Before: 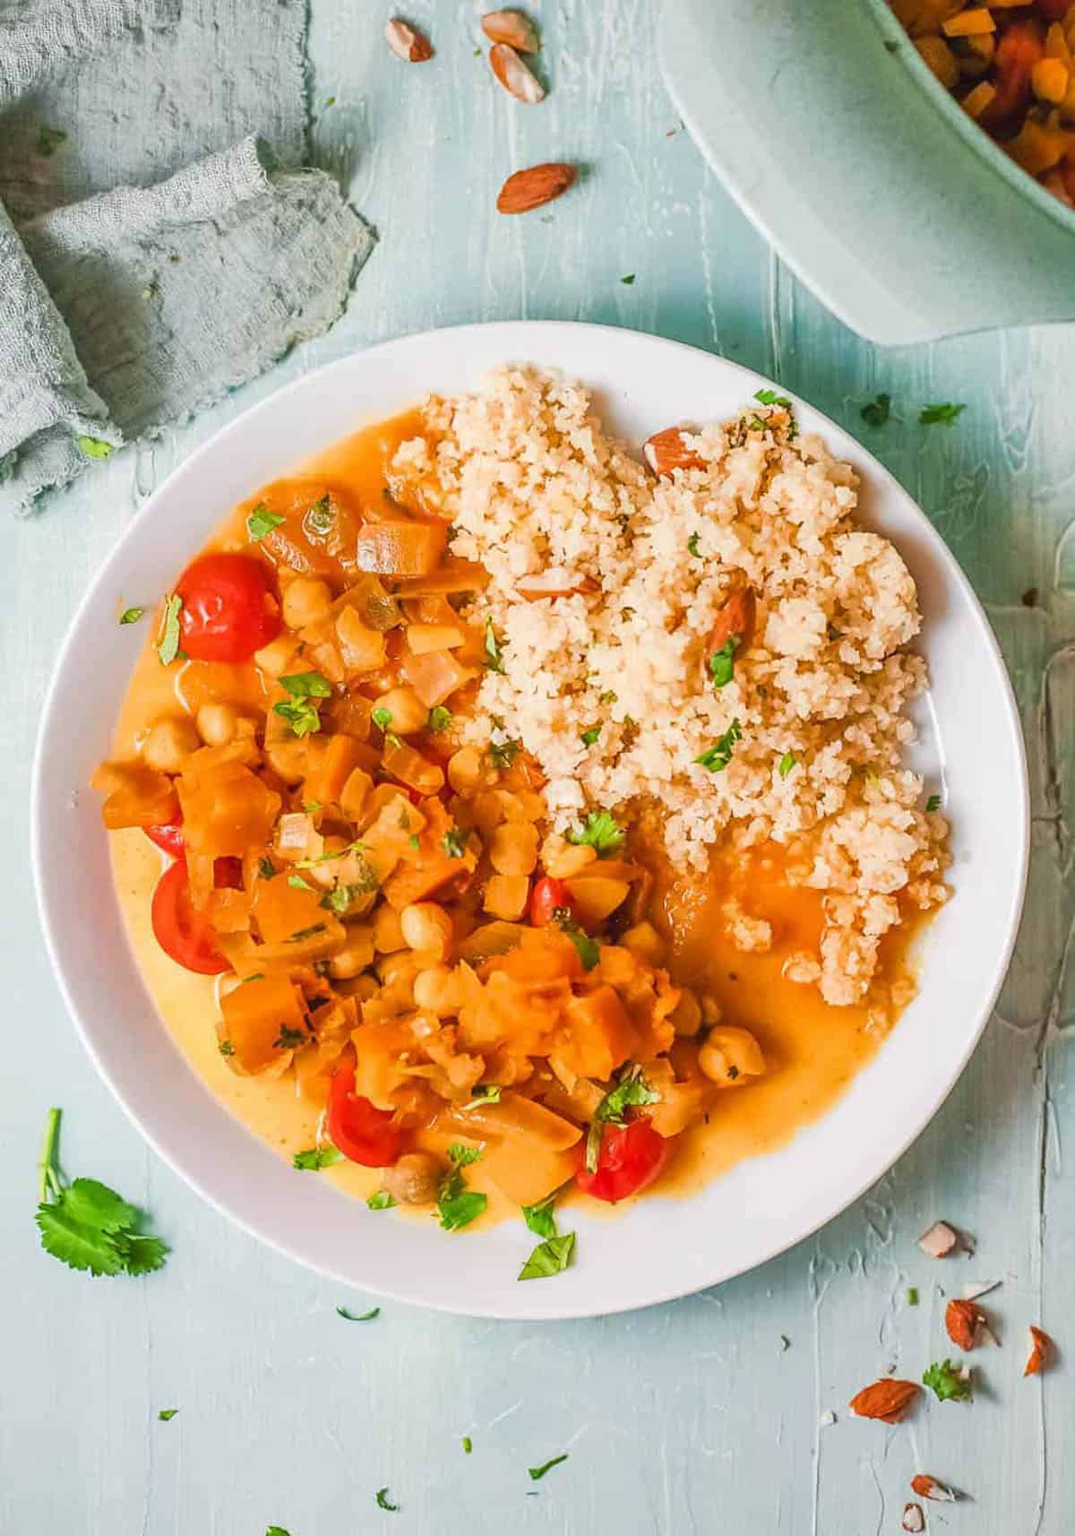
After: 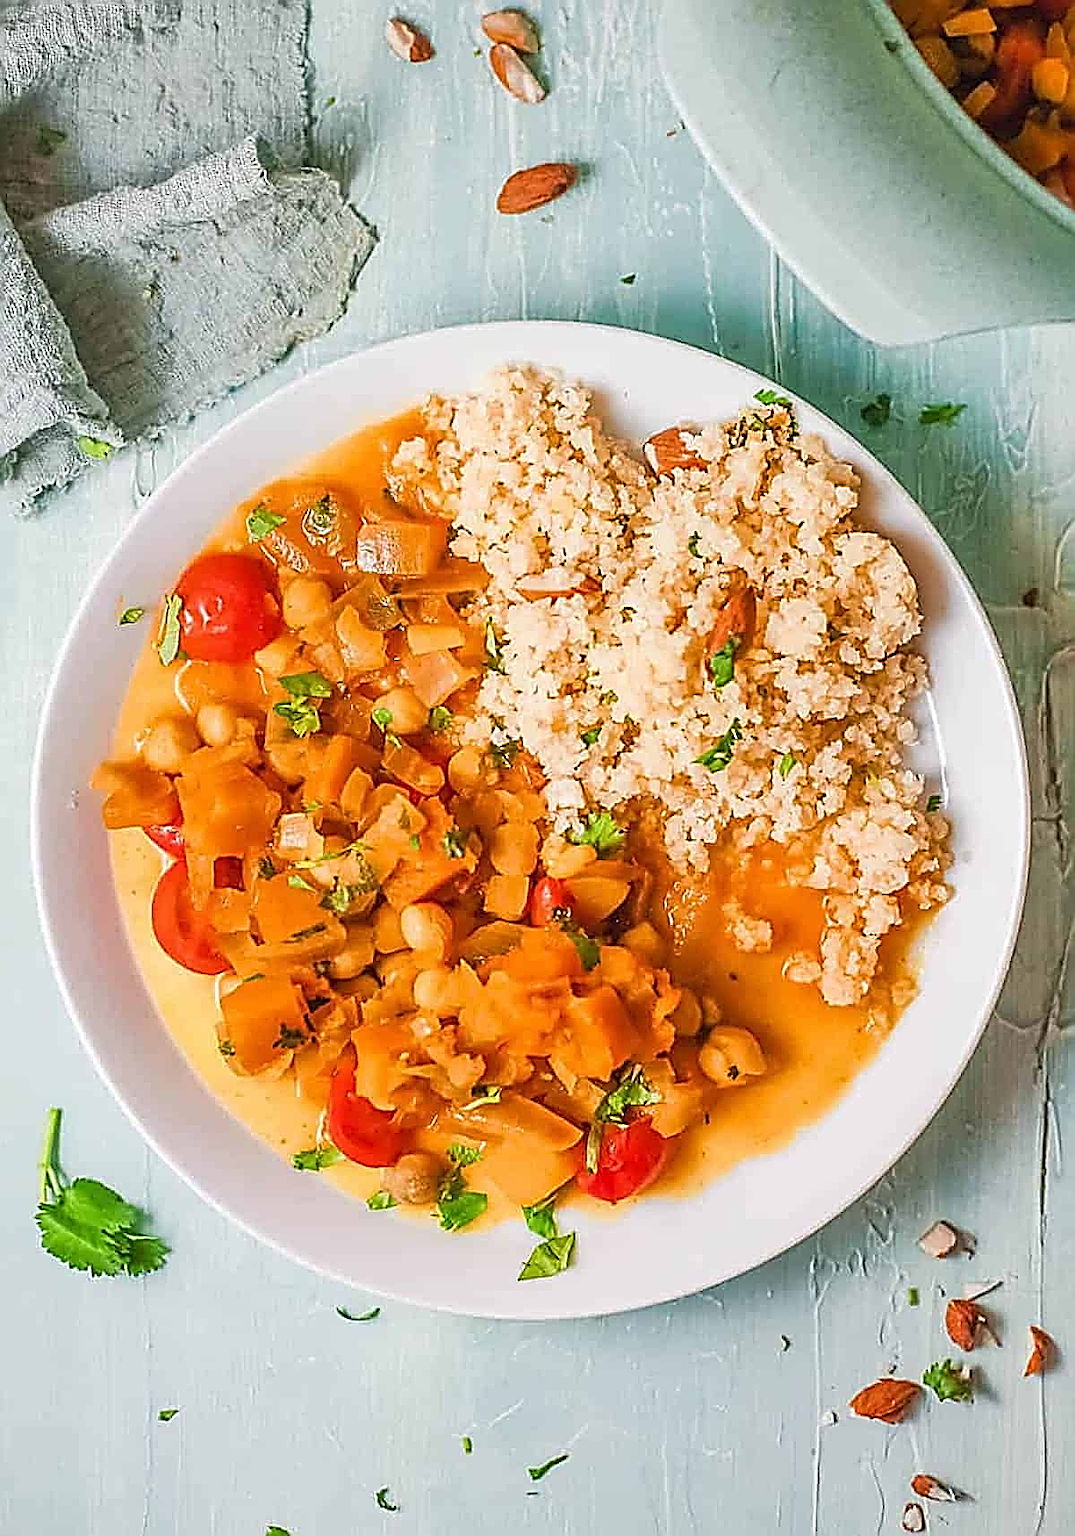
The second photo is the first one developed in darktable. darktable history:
sharpen: amount 1.996
